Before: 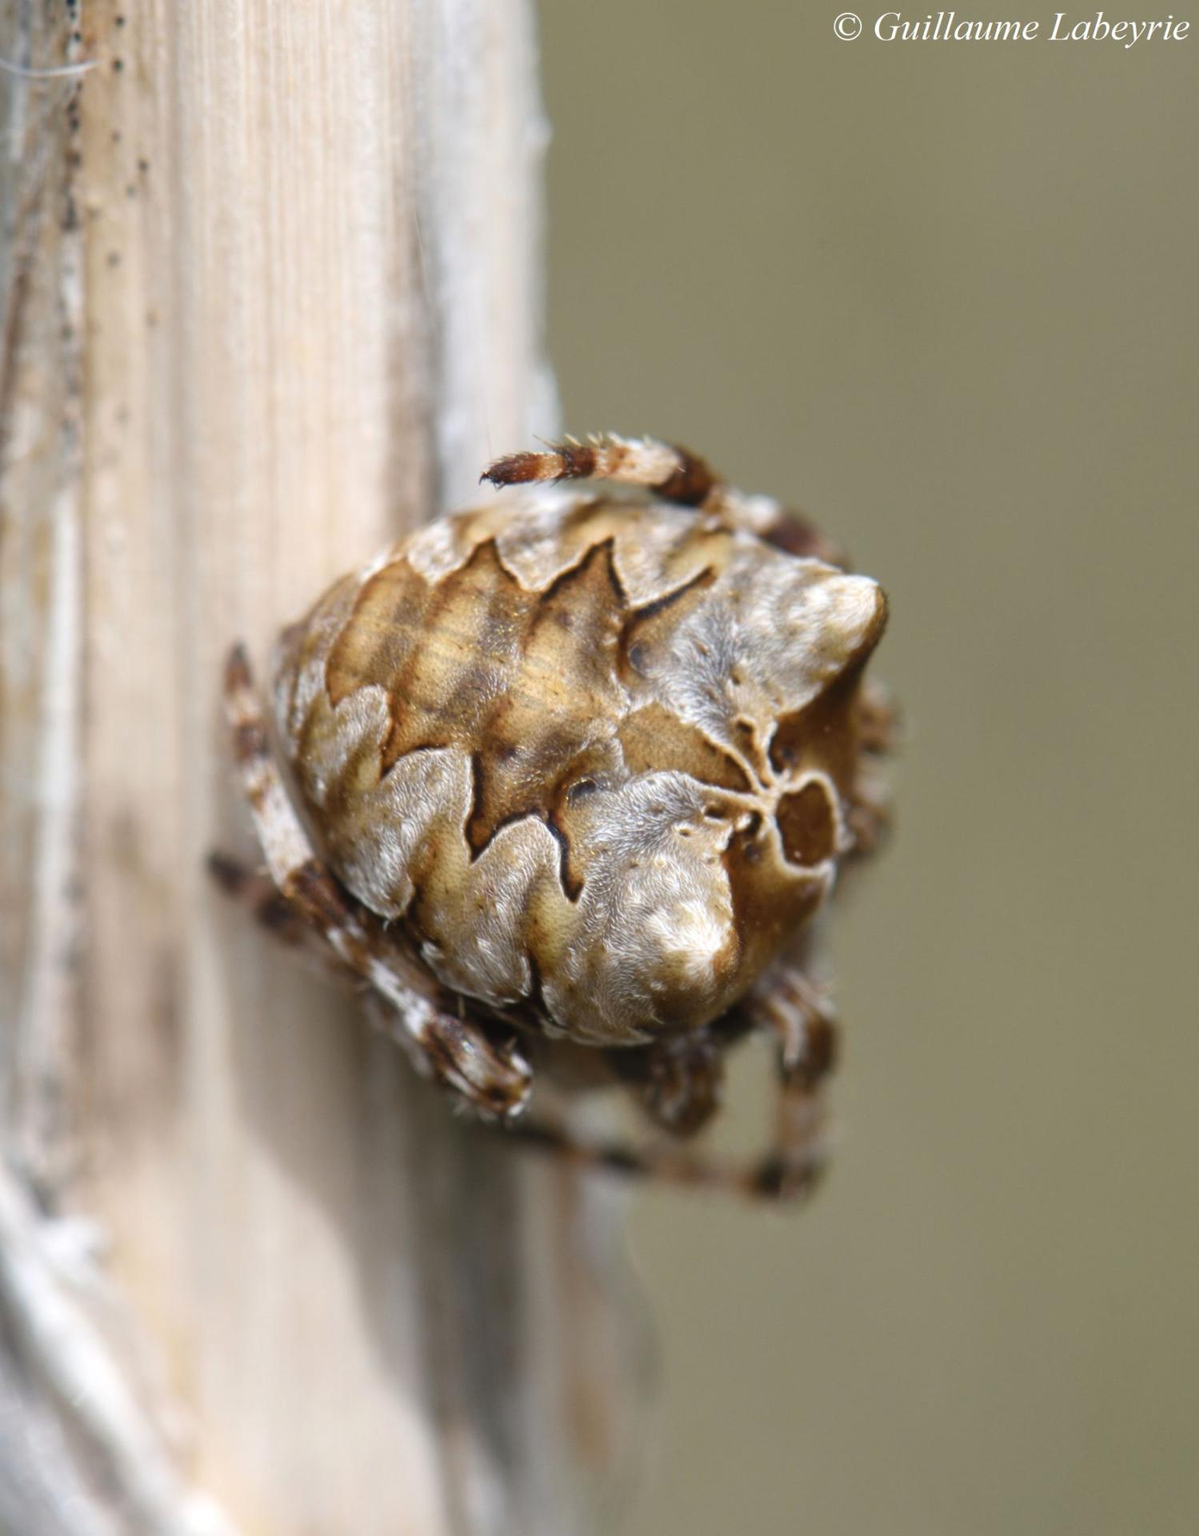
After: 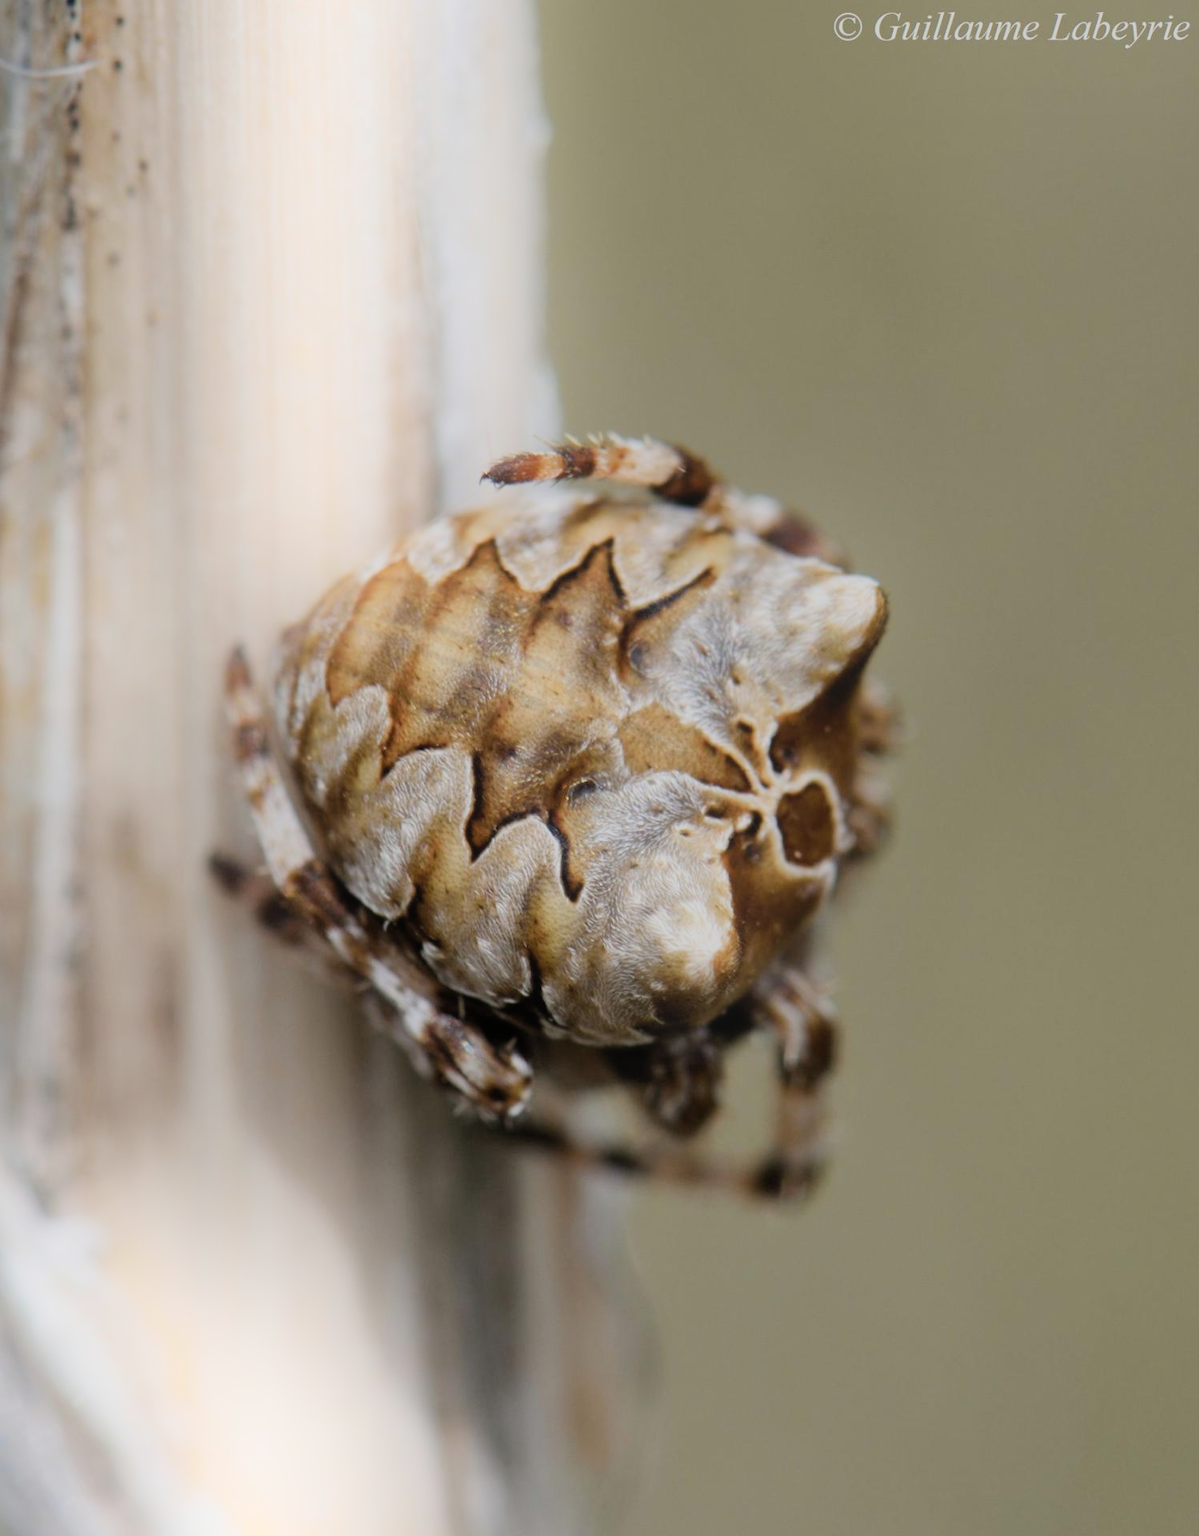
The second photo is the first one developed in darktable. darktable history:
bloom: on, module defaults
filmic rgb: black relative exposure -6.82 EV, white relative exposure 5.89 EV, hardness 2.71
